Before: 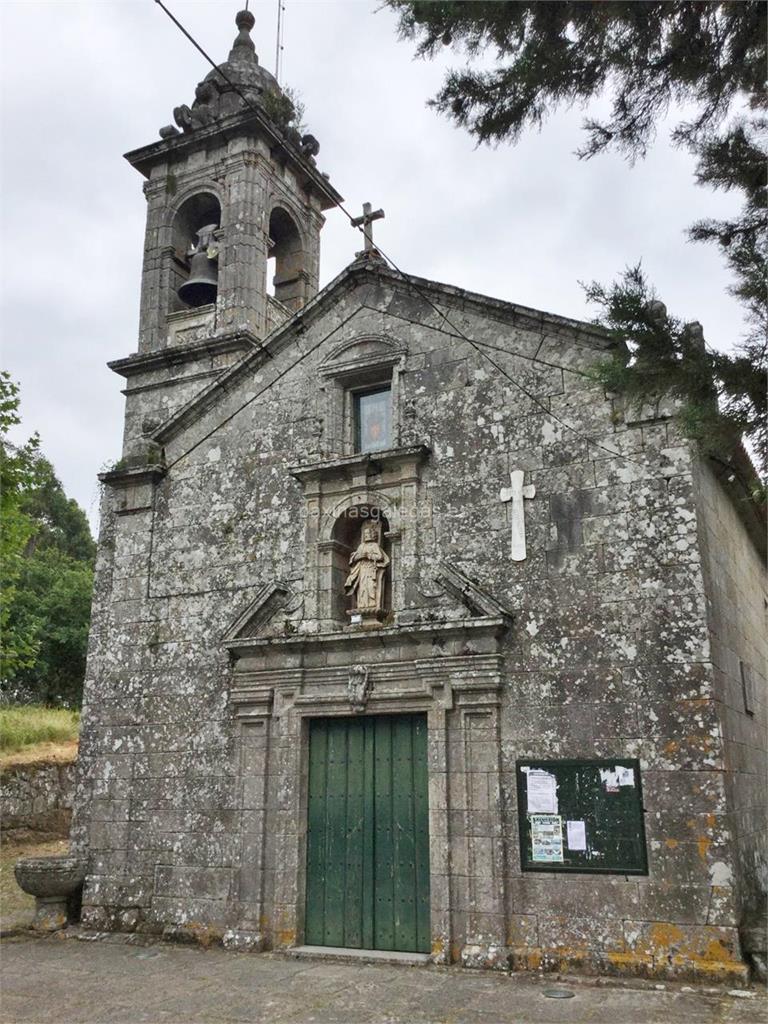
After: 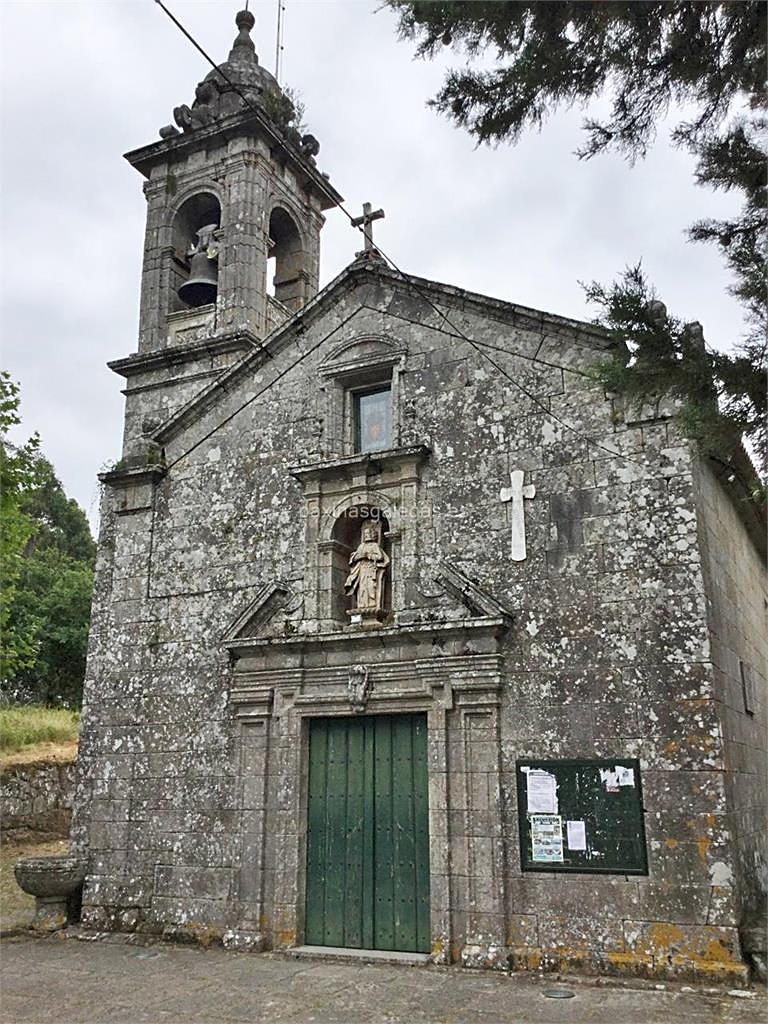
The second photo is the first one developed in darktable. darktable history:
contrast brightness saturation: saturation -0.04
sharpen: on, module defaults
